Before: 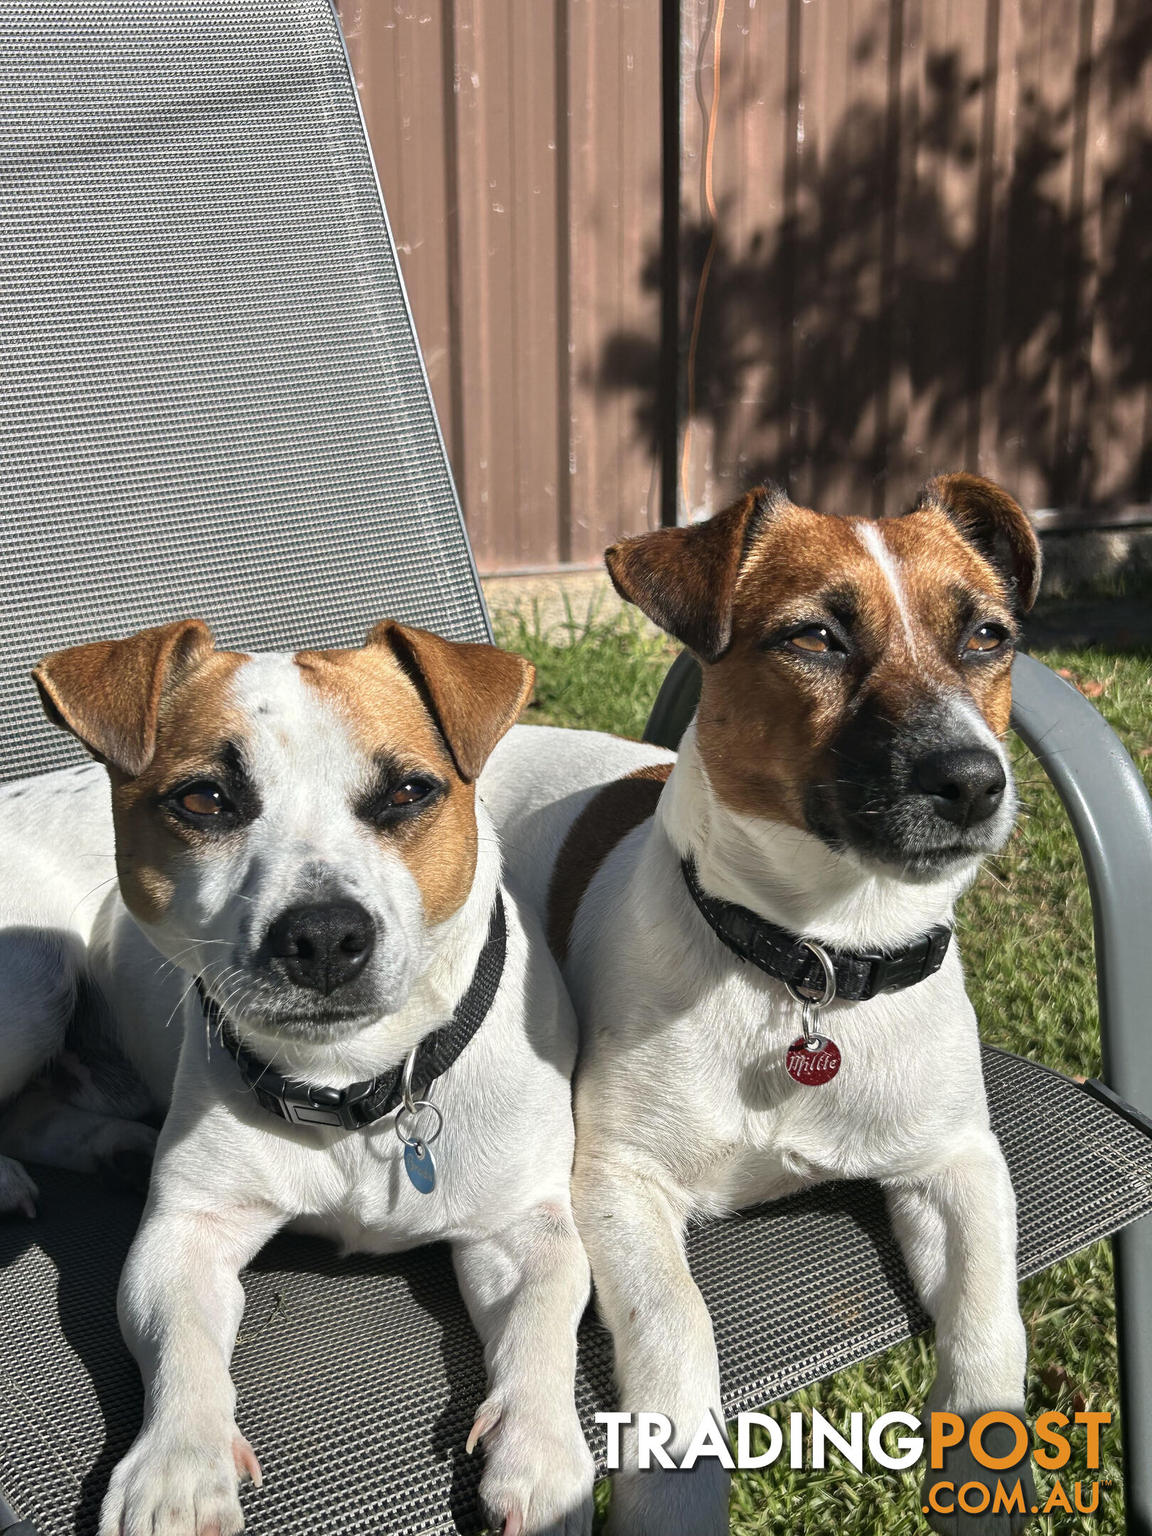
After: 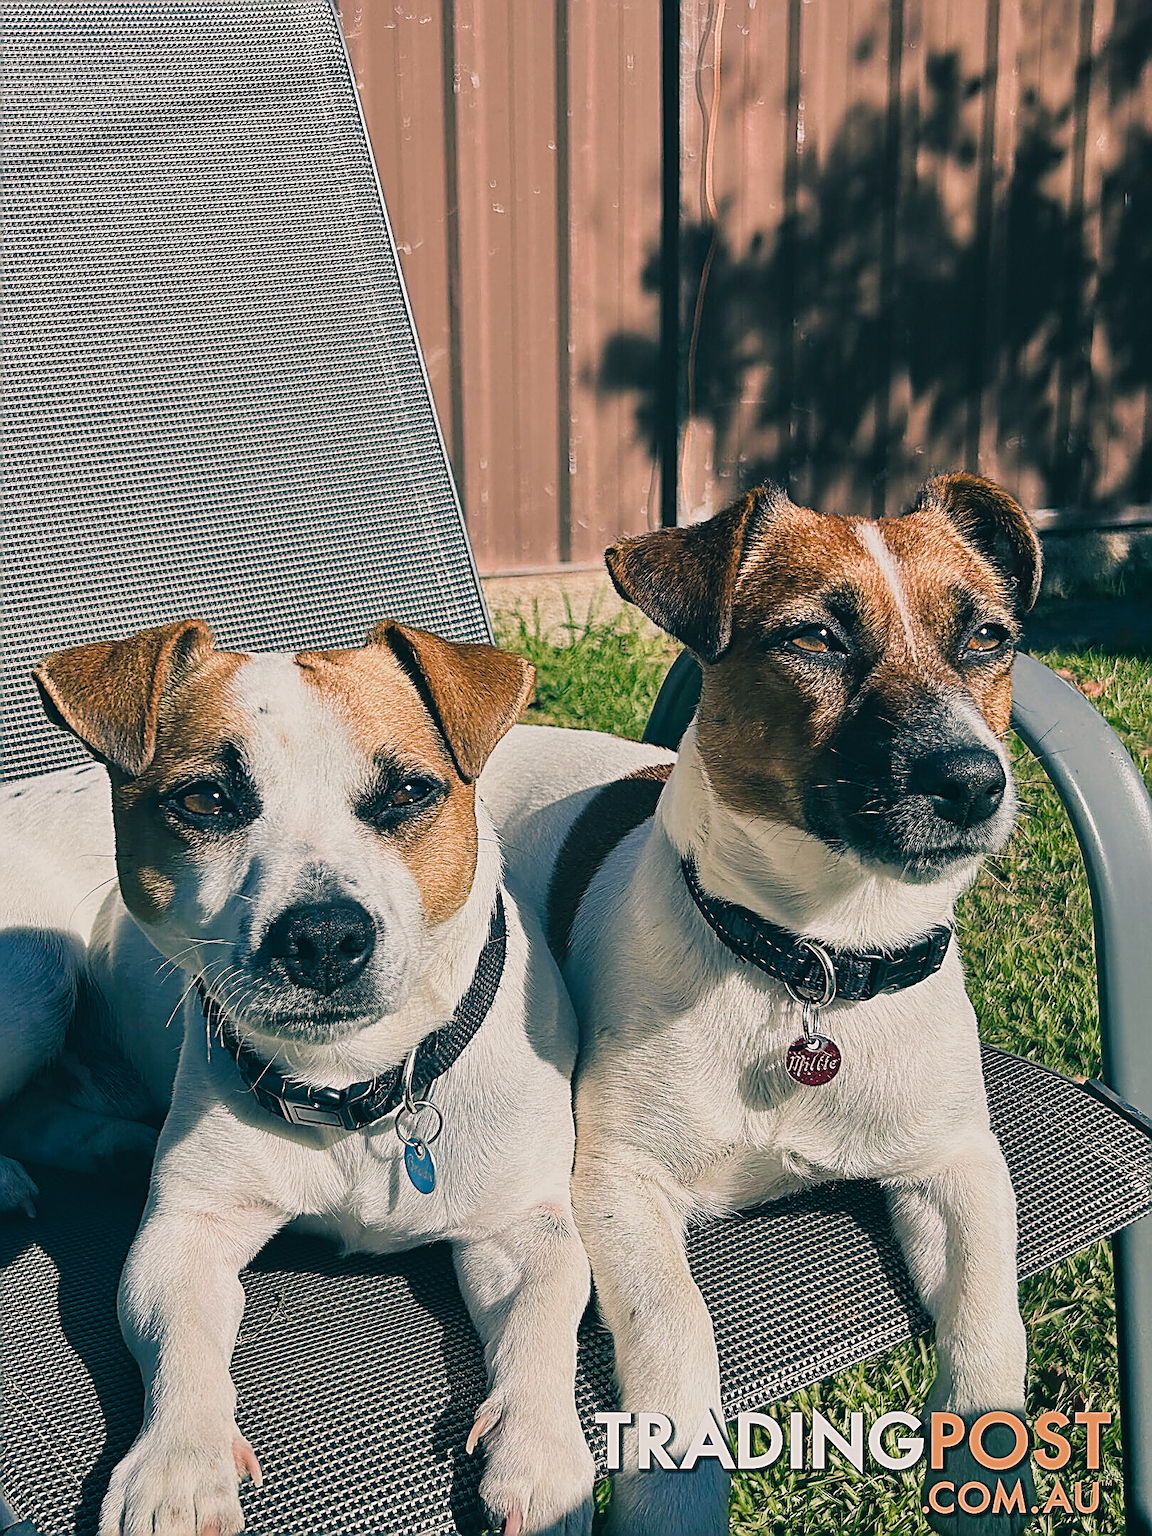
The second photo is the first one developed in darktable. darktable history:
sharpen: amount 1.988
color balance rgb: shadows lift › luminance -28.636%, shadows lift › chroma 10.063%, shadows lift › hue 231.87°, highlights gain › chroma 3.029%, highlights gain › hue 54.46°, global offset › luminance 1.496%, perceptual saturation grading › global saturation 20%, perceptual saturation grading › highlights -25.768%, perceptual saturation grading › shadows 24.667%, global vibrance 20%
exposure: exposure 0.087 EV, compensate highlight preservation false
filmic rgb: black relative exposure -7.65 EV, white relative exposure 4.56 EV, hardness 3.61, contrast 1.062, color science v4 (2020)
